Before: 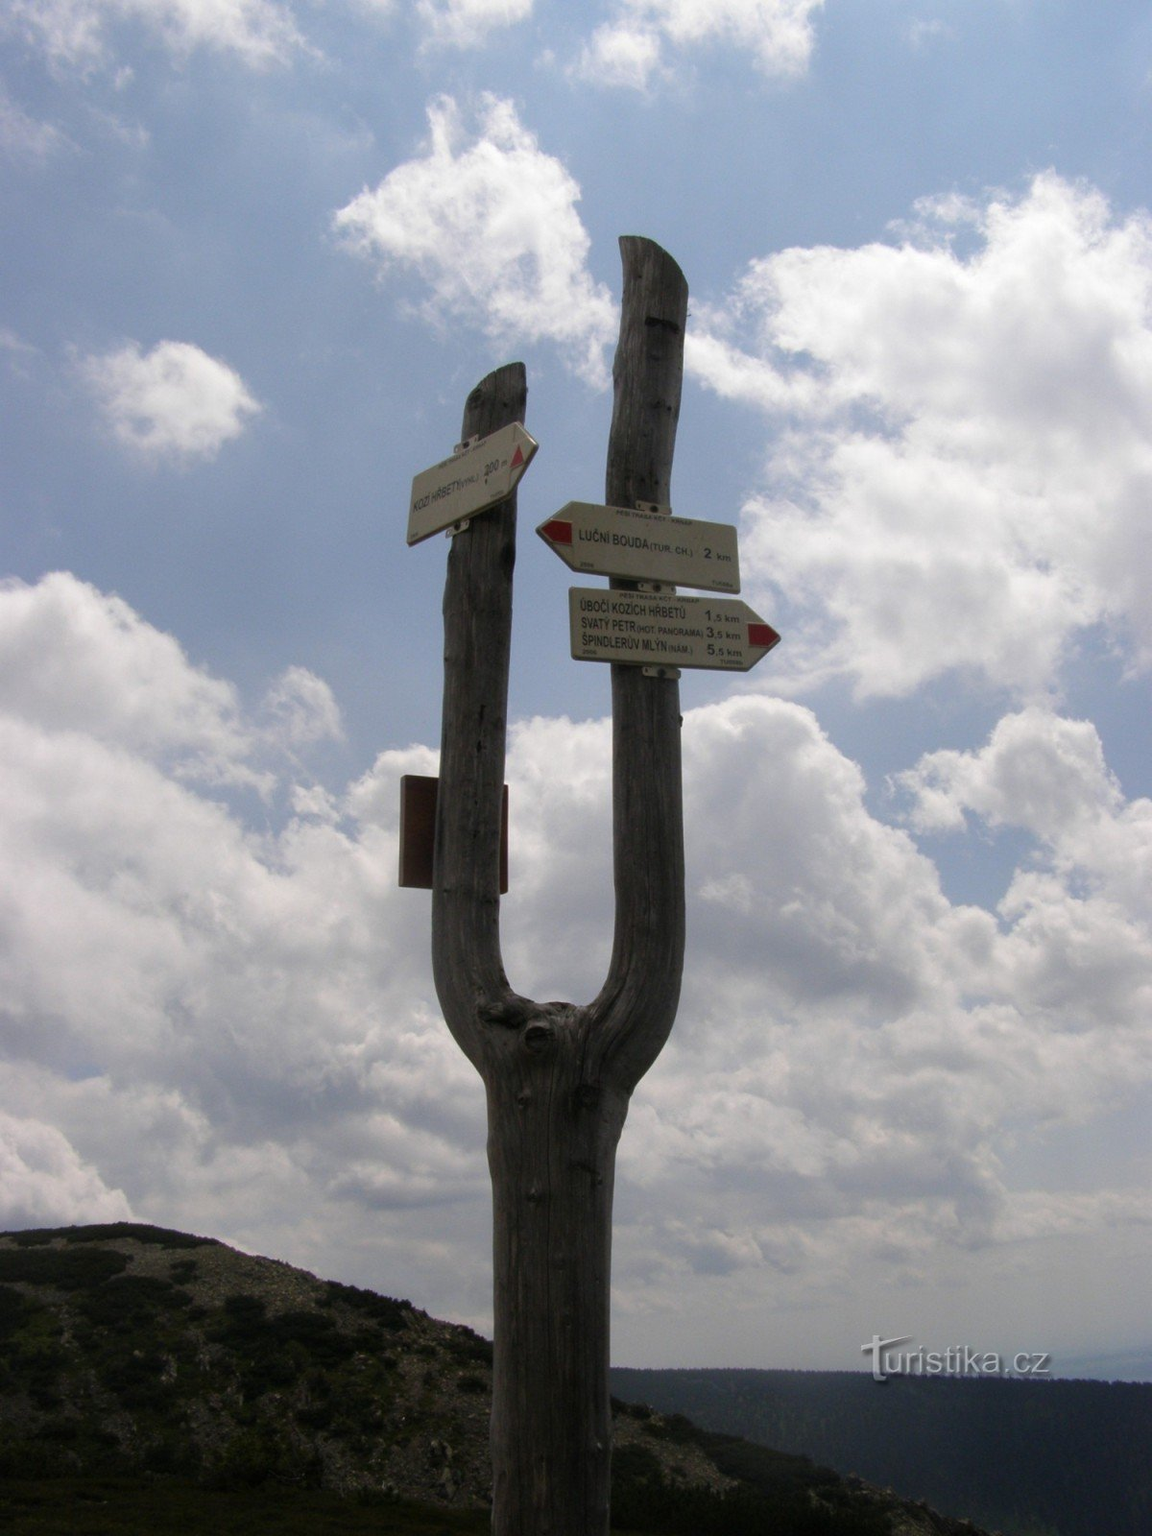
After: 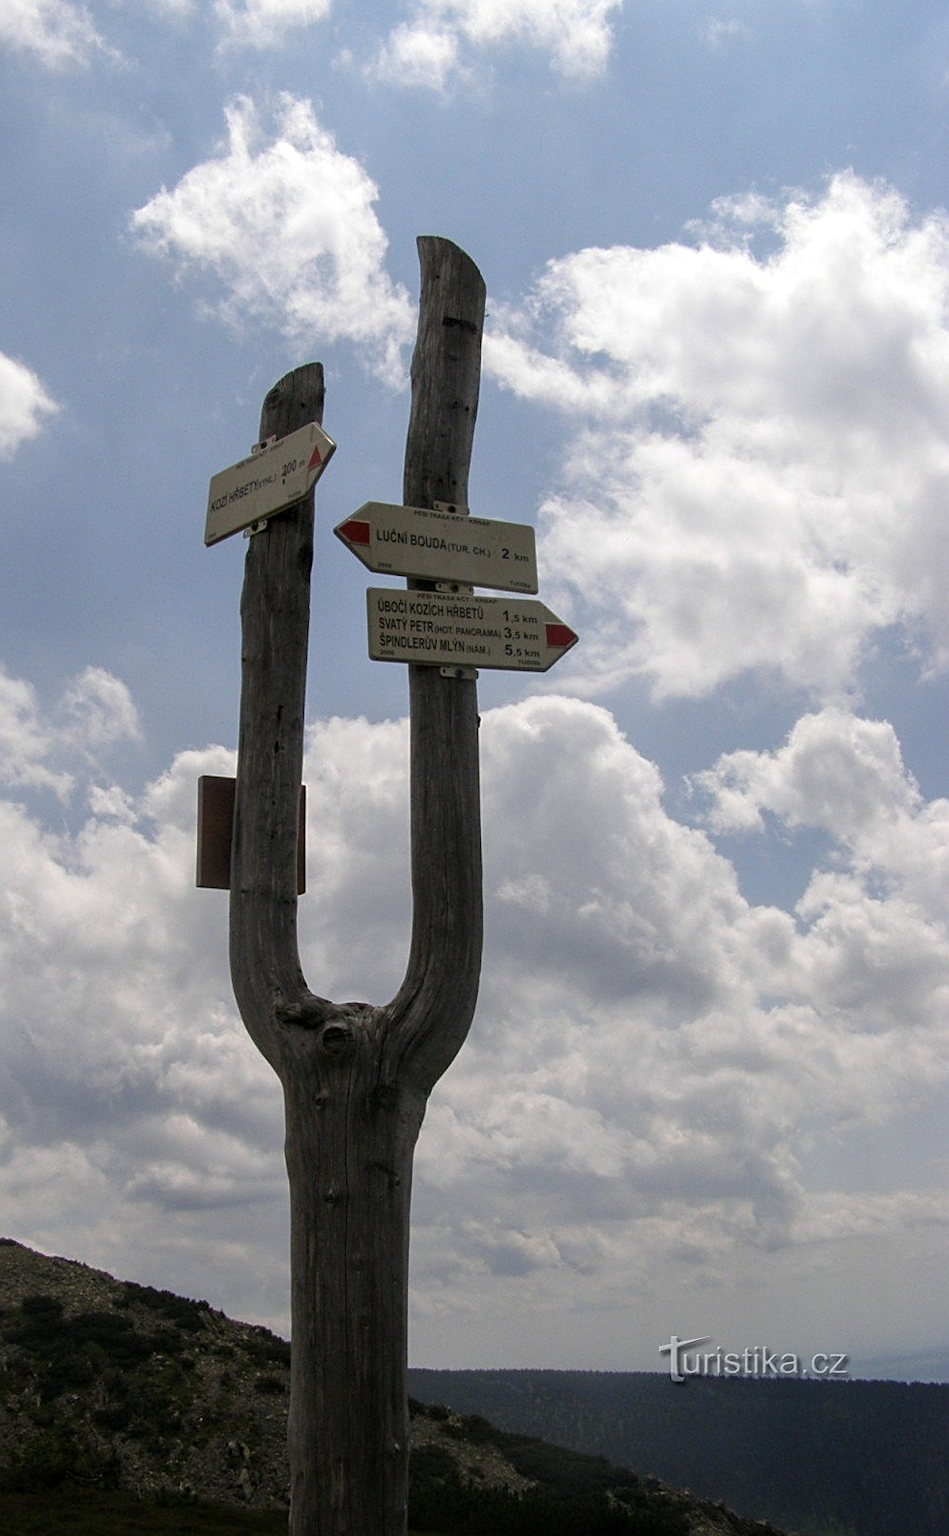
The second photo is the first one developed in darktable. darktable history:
local contrast: on, module defaults
crop: left 17.644%, bottom 0.047%
sharpen: on, module defaults
